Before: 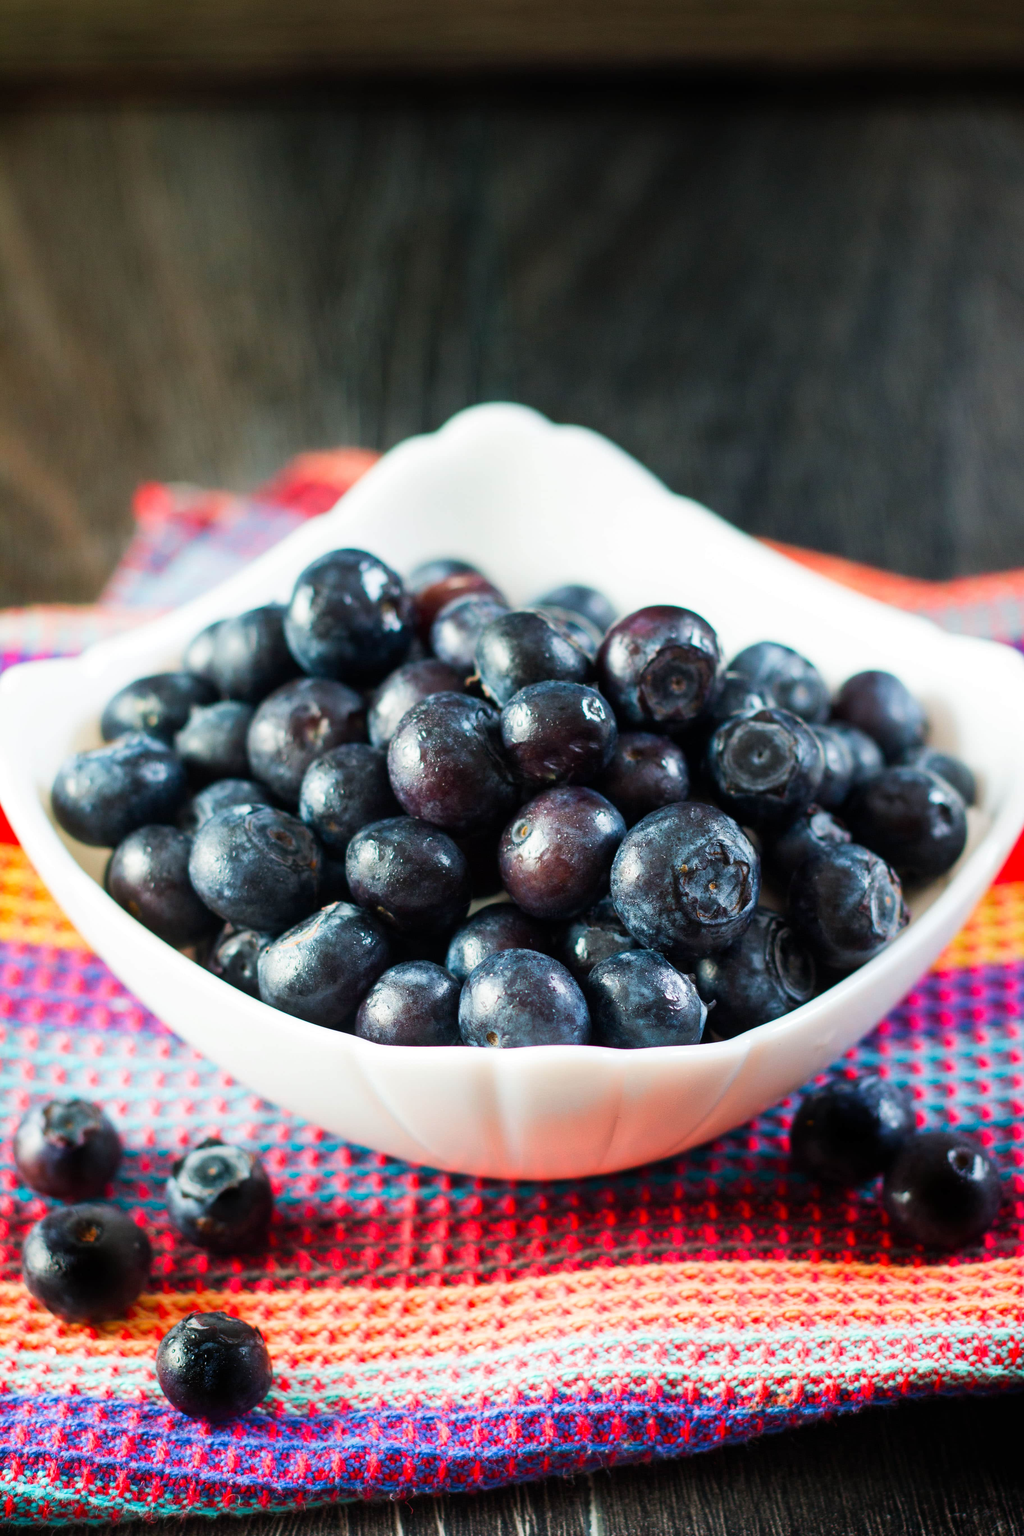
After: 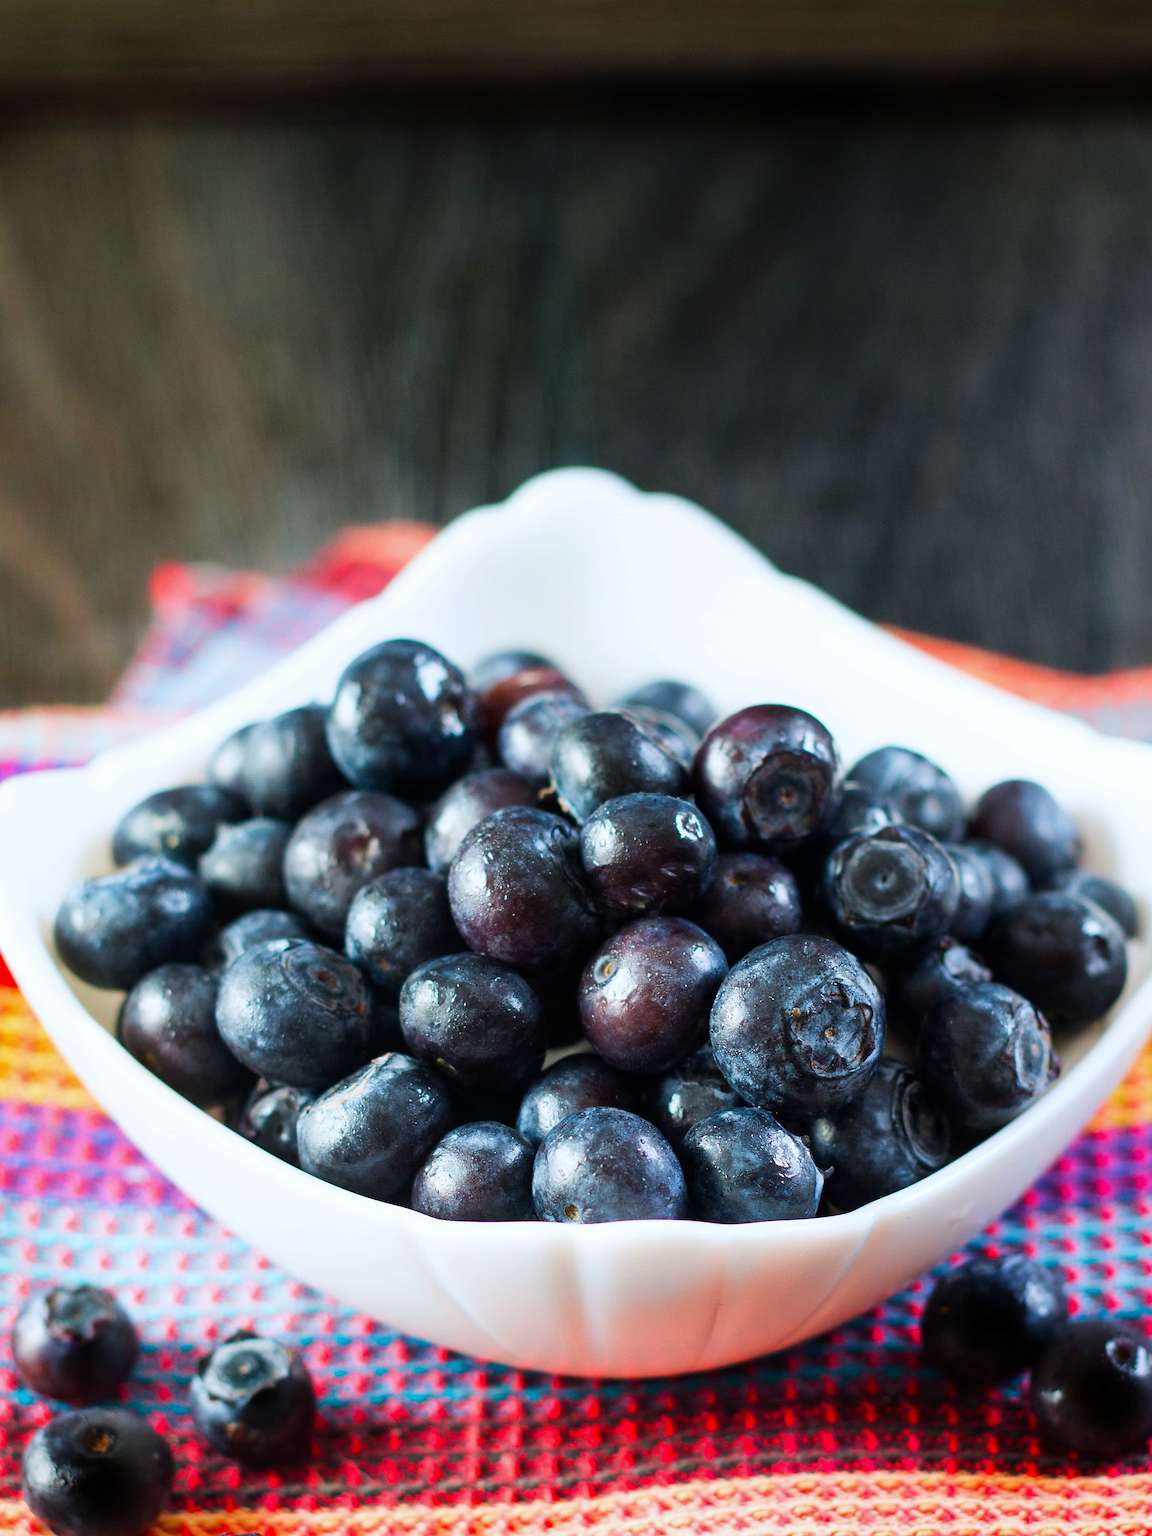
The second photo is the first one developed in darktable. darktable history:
crop and rotate: angle 0.2°, left 0.275%, right 3.127%, bottom 14.18%
sharpen: on, module defaults
white balance: red 0.967, blue 1.049
